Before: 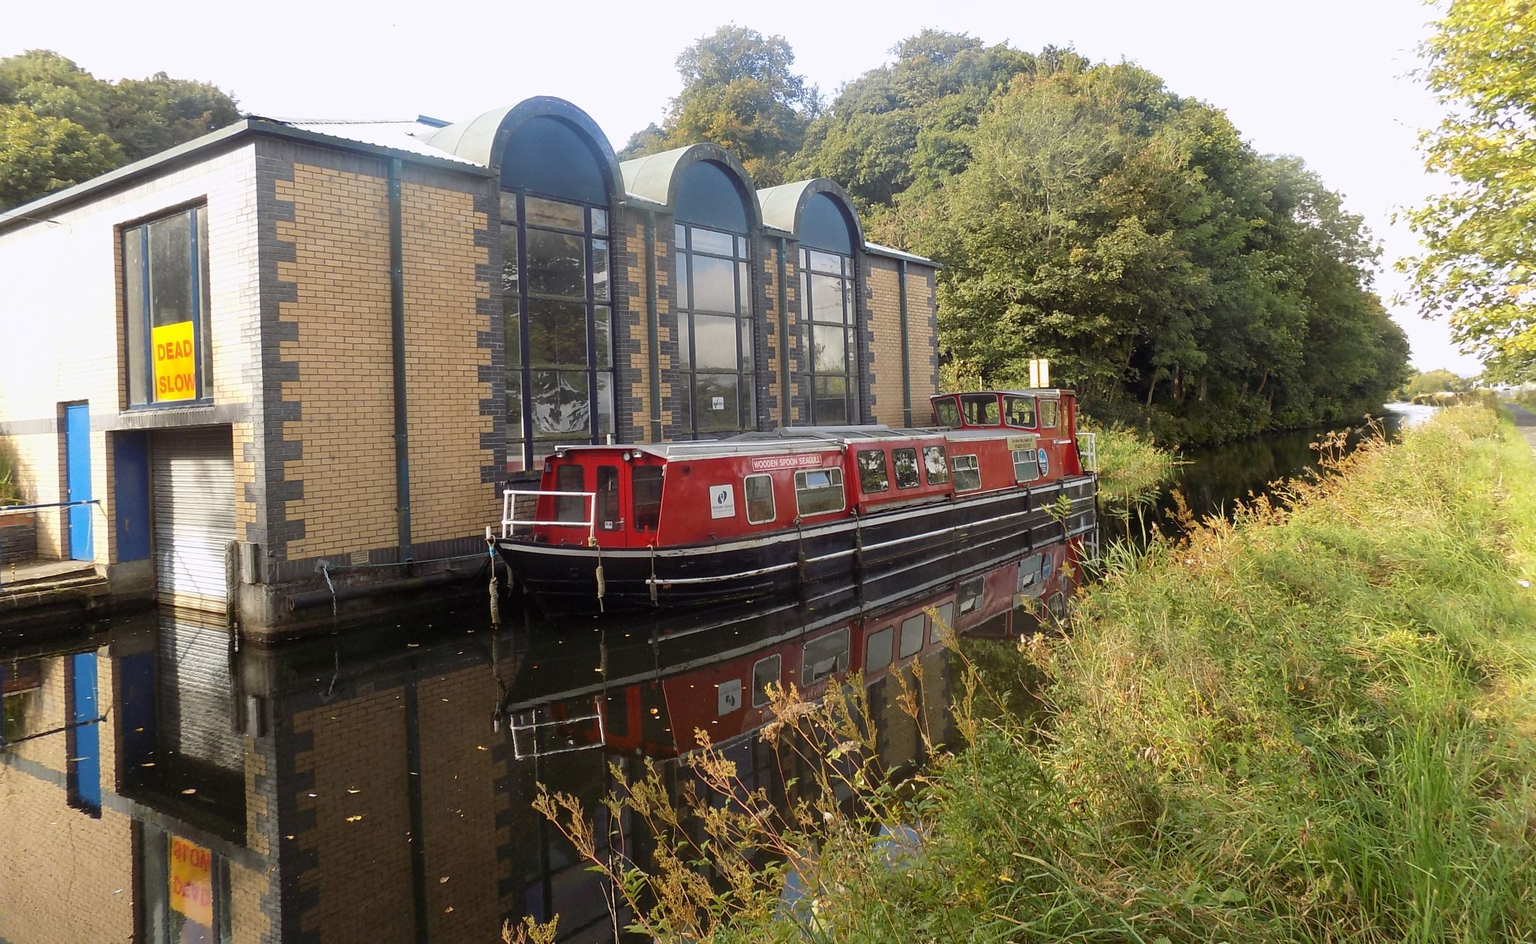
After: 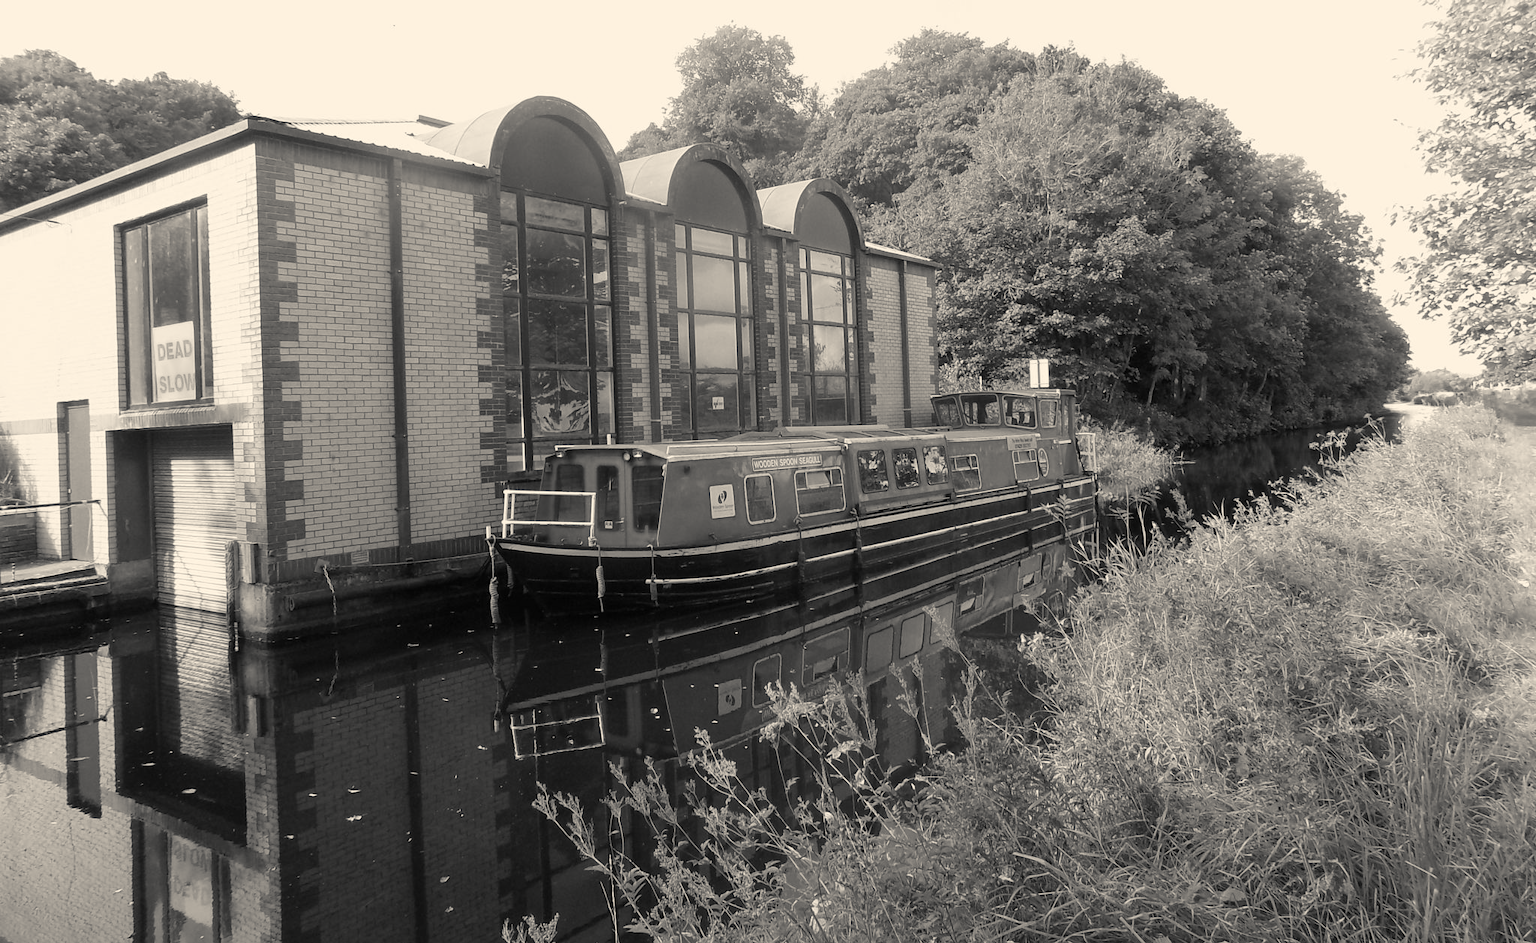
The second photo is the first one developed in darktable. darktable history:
color calibration: output gray [0.714, 0.278, 0, 0], illuminant same as pipeline (D50), adaptation XYZ, x 0.347, y 0.359, temperature 5006.59 K
color balance rgb: highlights gain › chroma 3.044%, highlights gain › hue 75.98°, perceptual saturation grading › global saturation 34.316%
